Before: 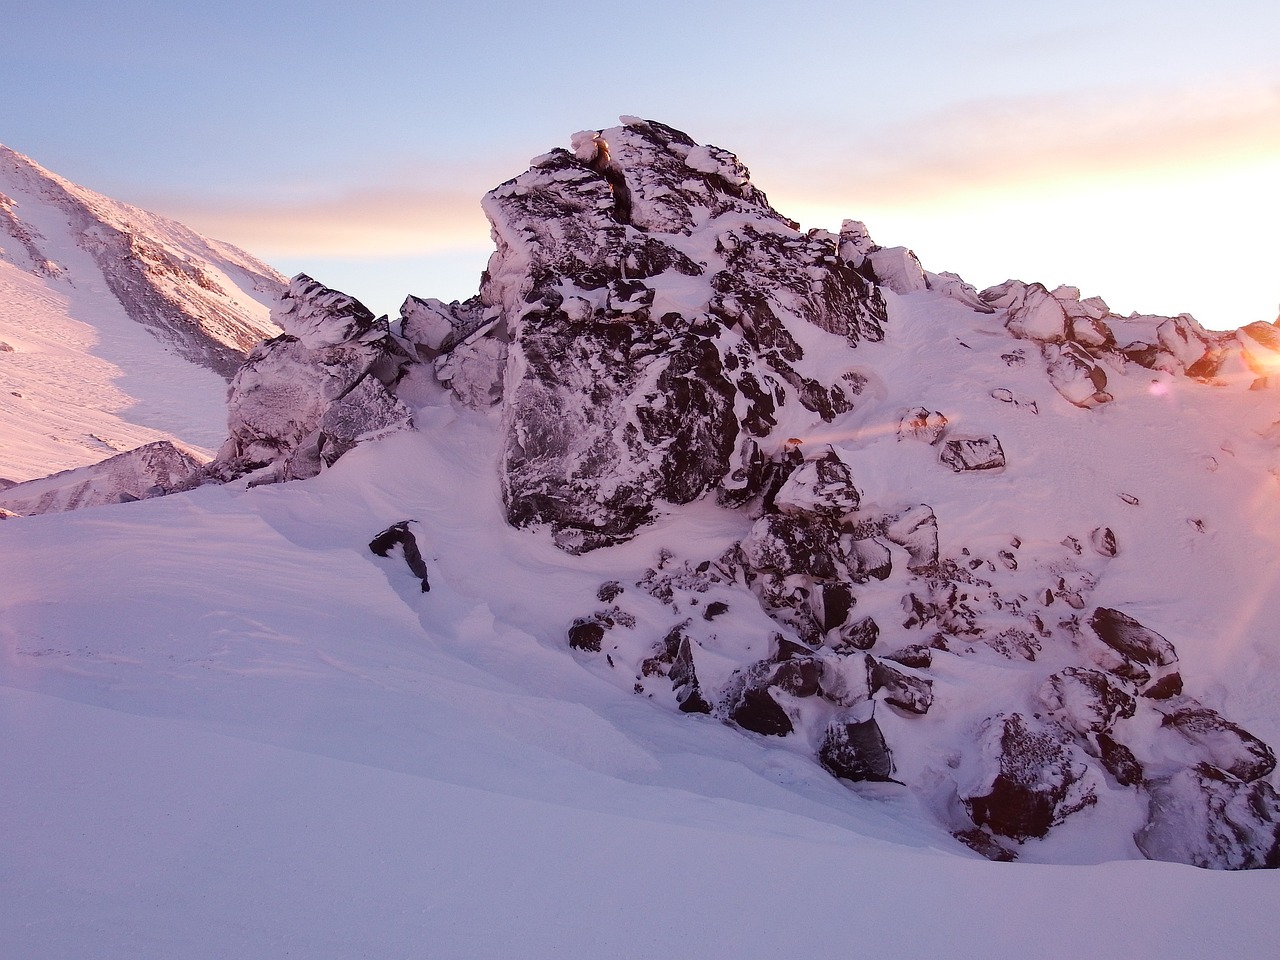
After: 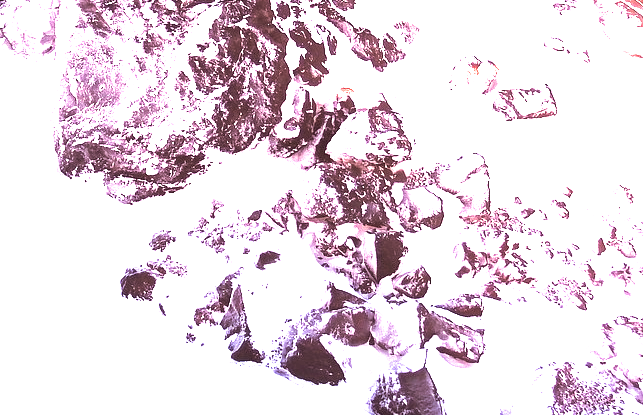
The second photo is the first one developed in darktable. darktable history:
exposure: exposure 3 EV, compensate highlight preservation false
crop: left 35.03%, top 36.625%, right 14.663%, bottom 20.057%
split-toning: shadows › saturation 0.24, highlights › hue 54°, highlights › saturation 0.24
